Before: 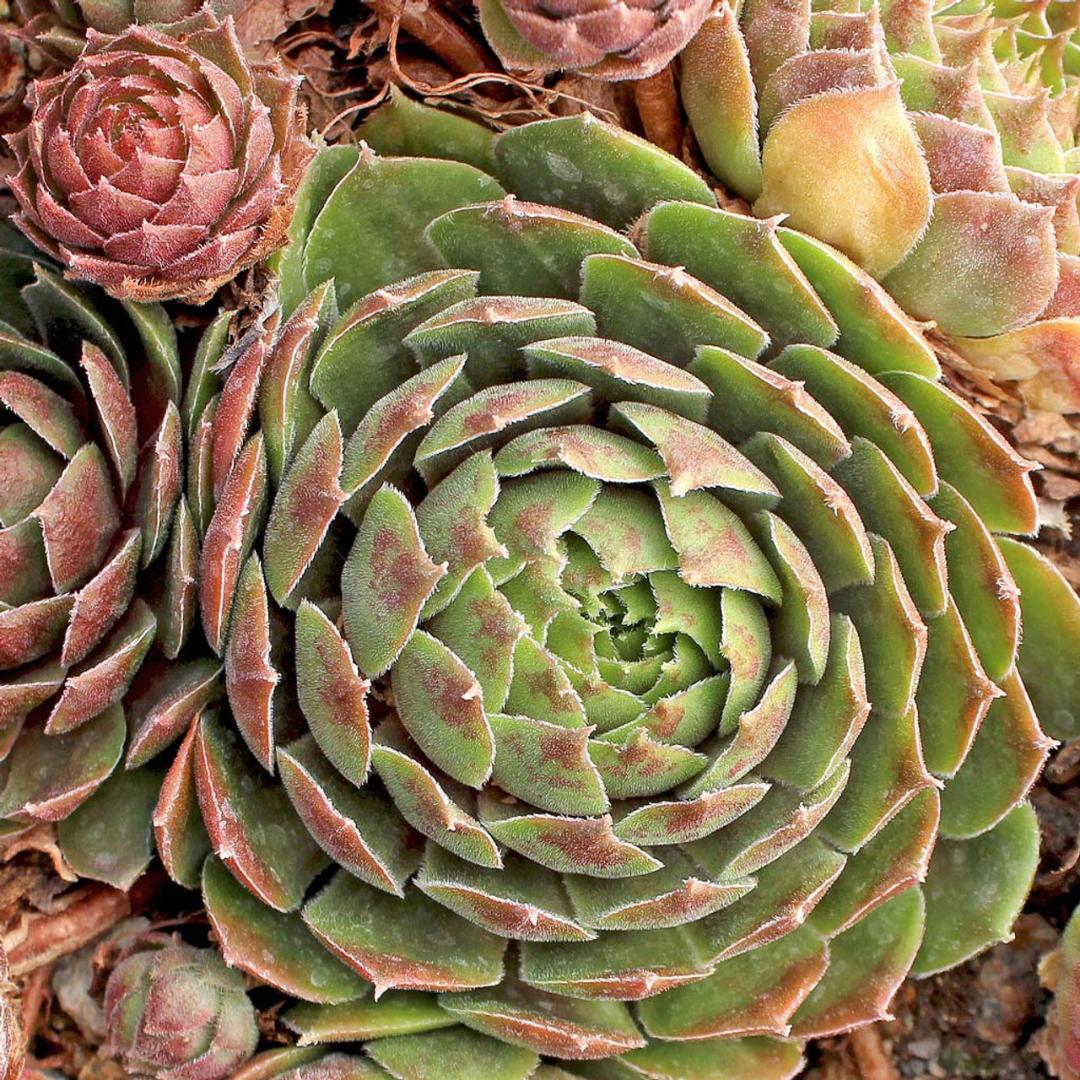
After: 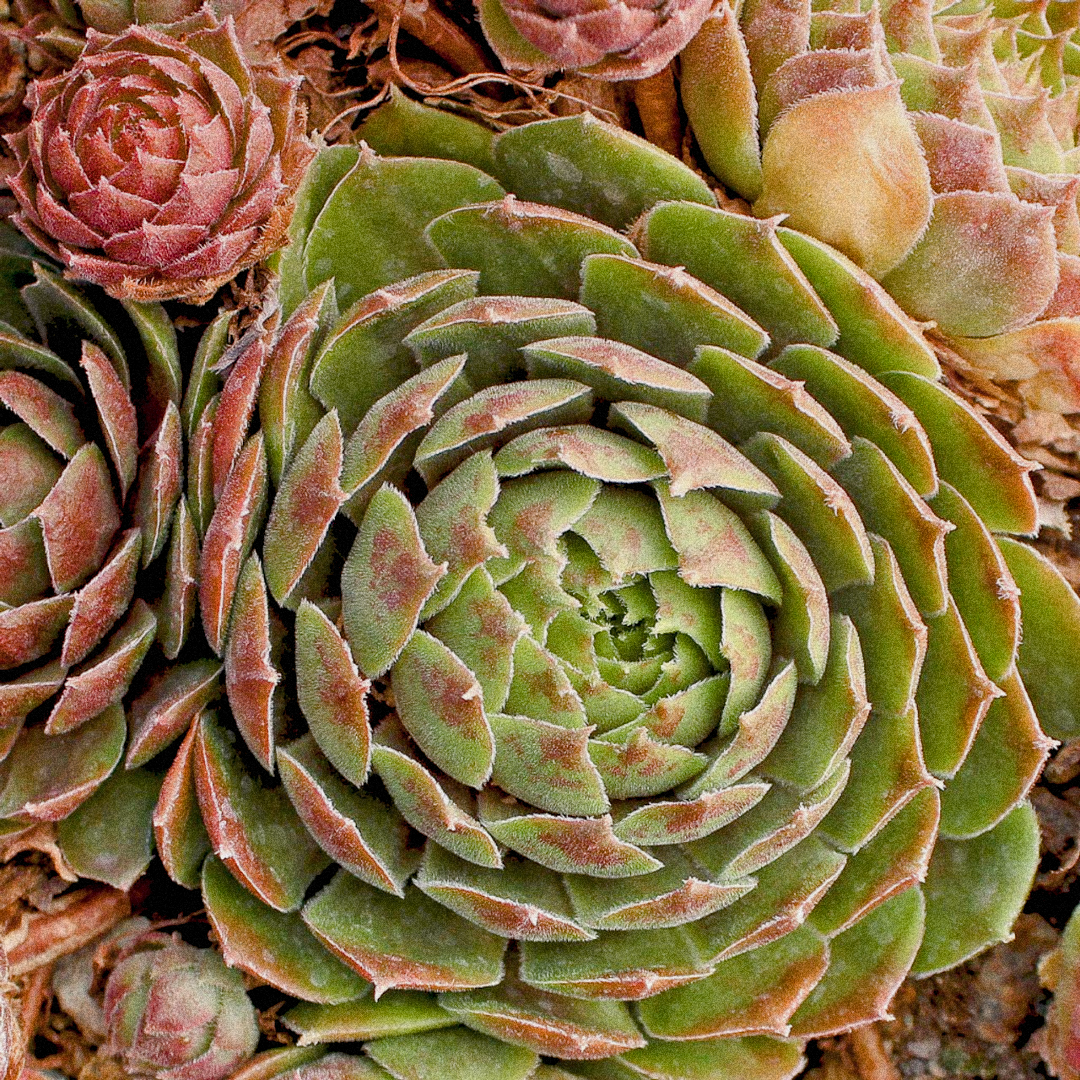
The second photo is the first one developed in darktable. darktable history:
color correction: saturation 0.8
grain: coarseness 14.49 ISO, strength 48.04%, mid-tones bias 35%
color balance rgb: global offset › luminance -0.5%, perceptual saturation grading › highlights -17.77%, perceptual saturation grading › mid-tones 33.1%, perceptual saturation grading › shadows 50.52%, perceptual brilliance grading › highlights 10.8%, perceptual brilliance grading › shadows -10.8%, global vibrance 24.22%, contrast -25%
graduated density: density 0.38 EV, hardness 21%, rotation -6.11°, saturation 32%
